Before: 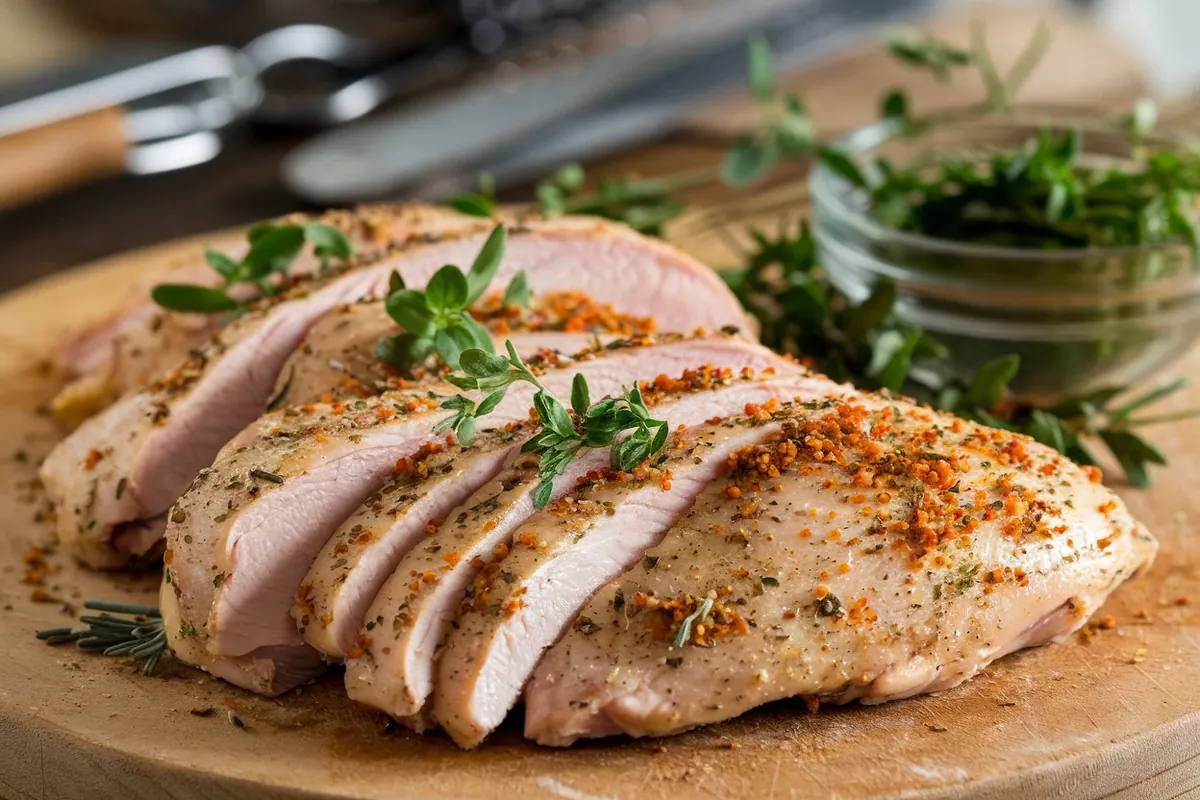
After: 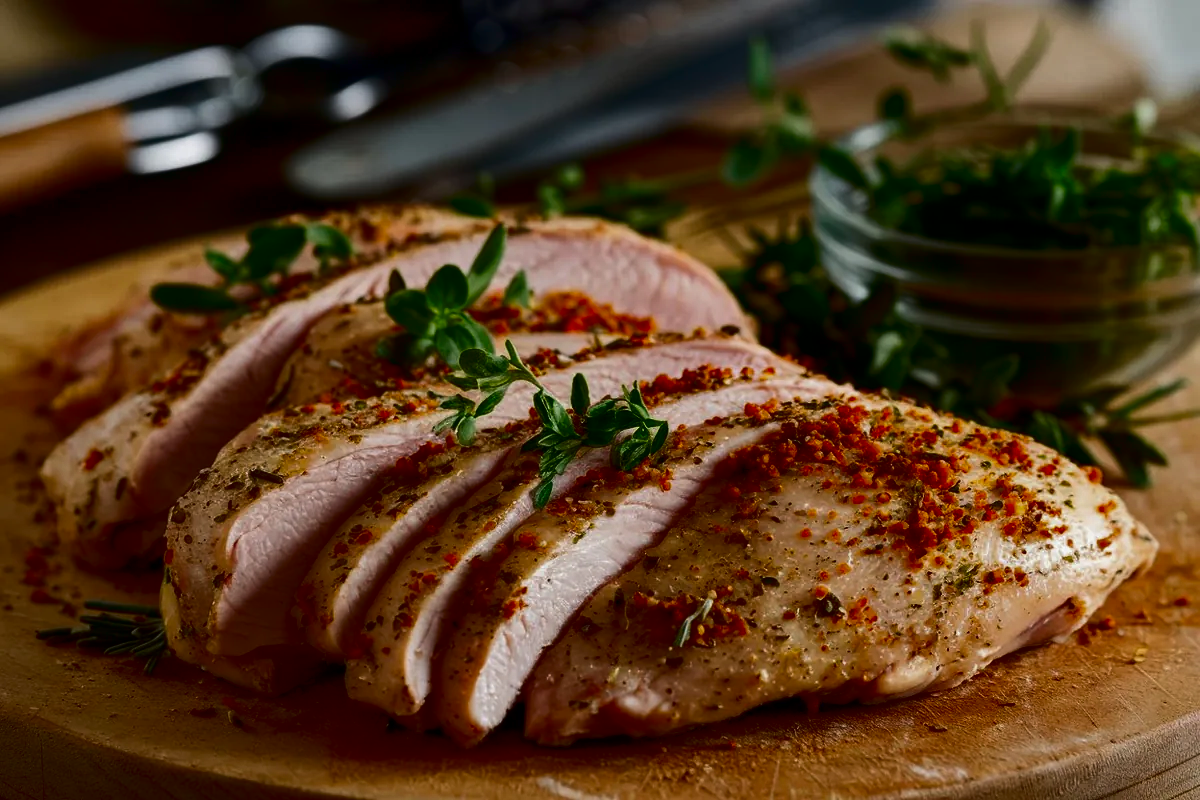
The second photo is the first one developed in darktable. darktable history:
shadows and highlights: shadows -20, white point adjustment -2, highlights -35
tone equalizer: on, module defaults
contrast brightness saturation: contrast 0.09, brightness -0.59, saturation 0.17
